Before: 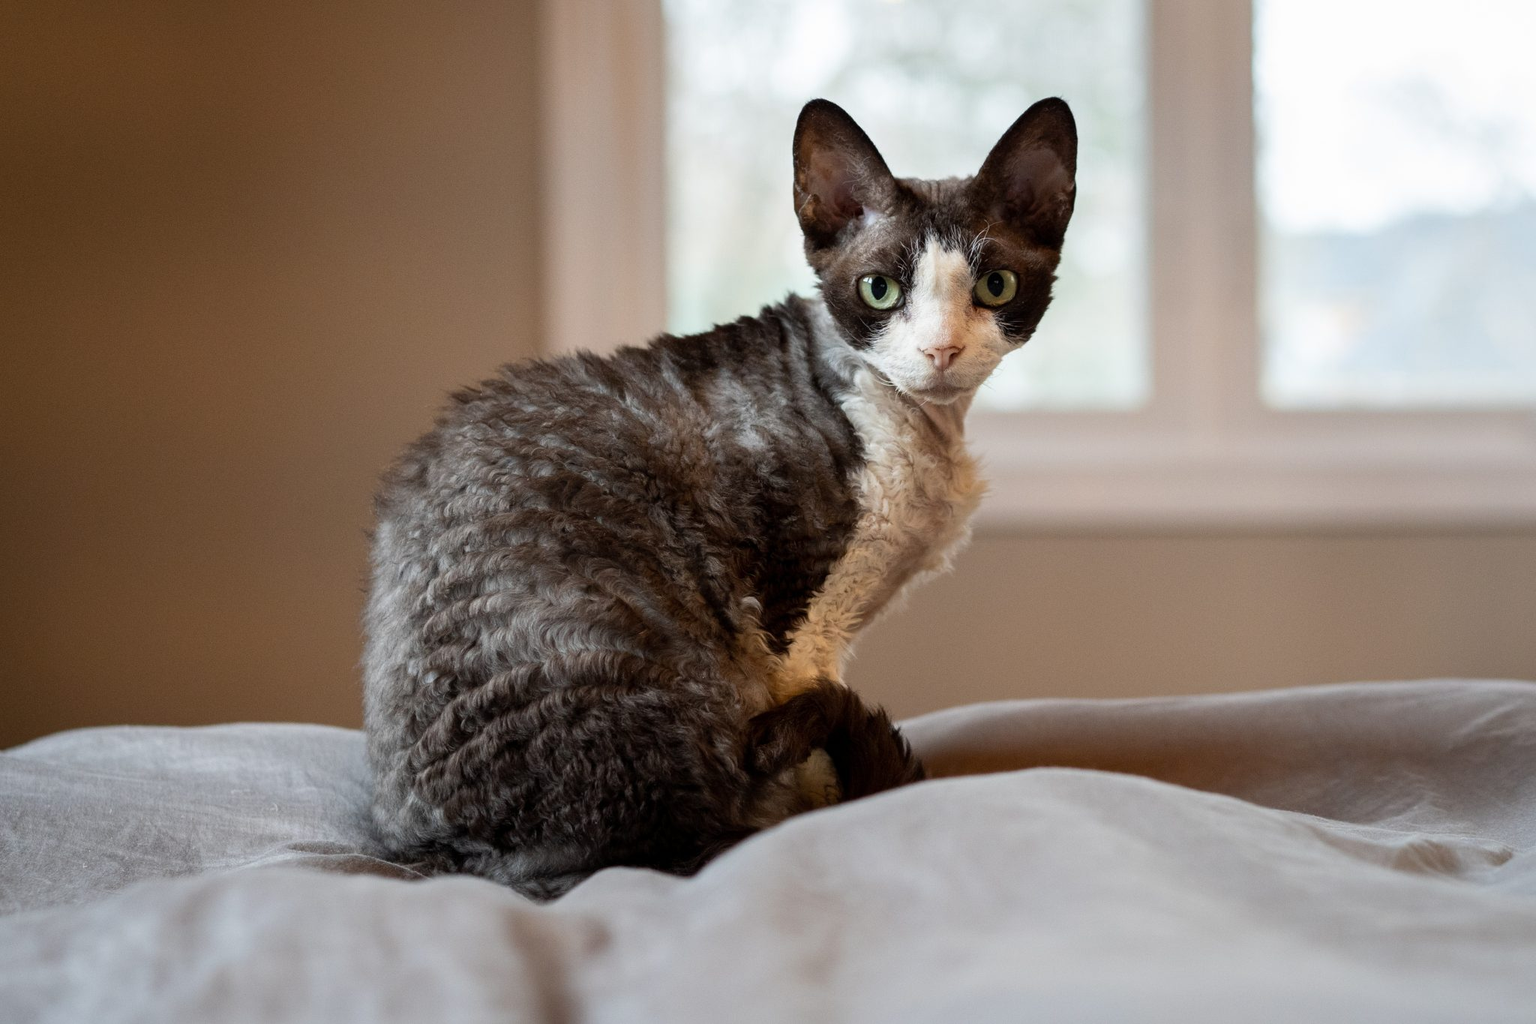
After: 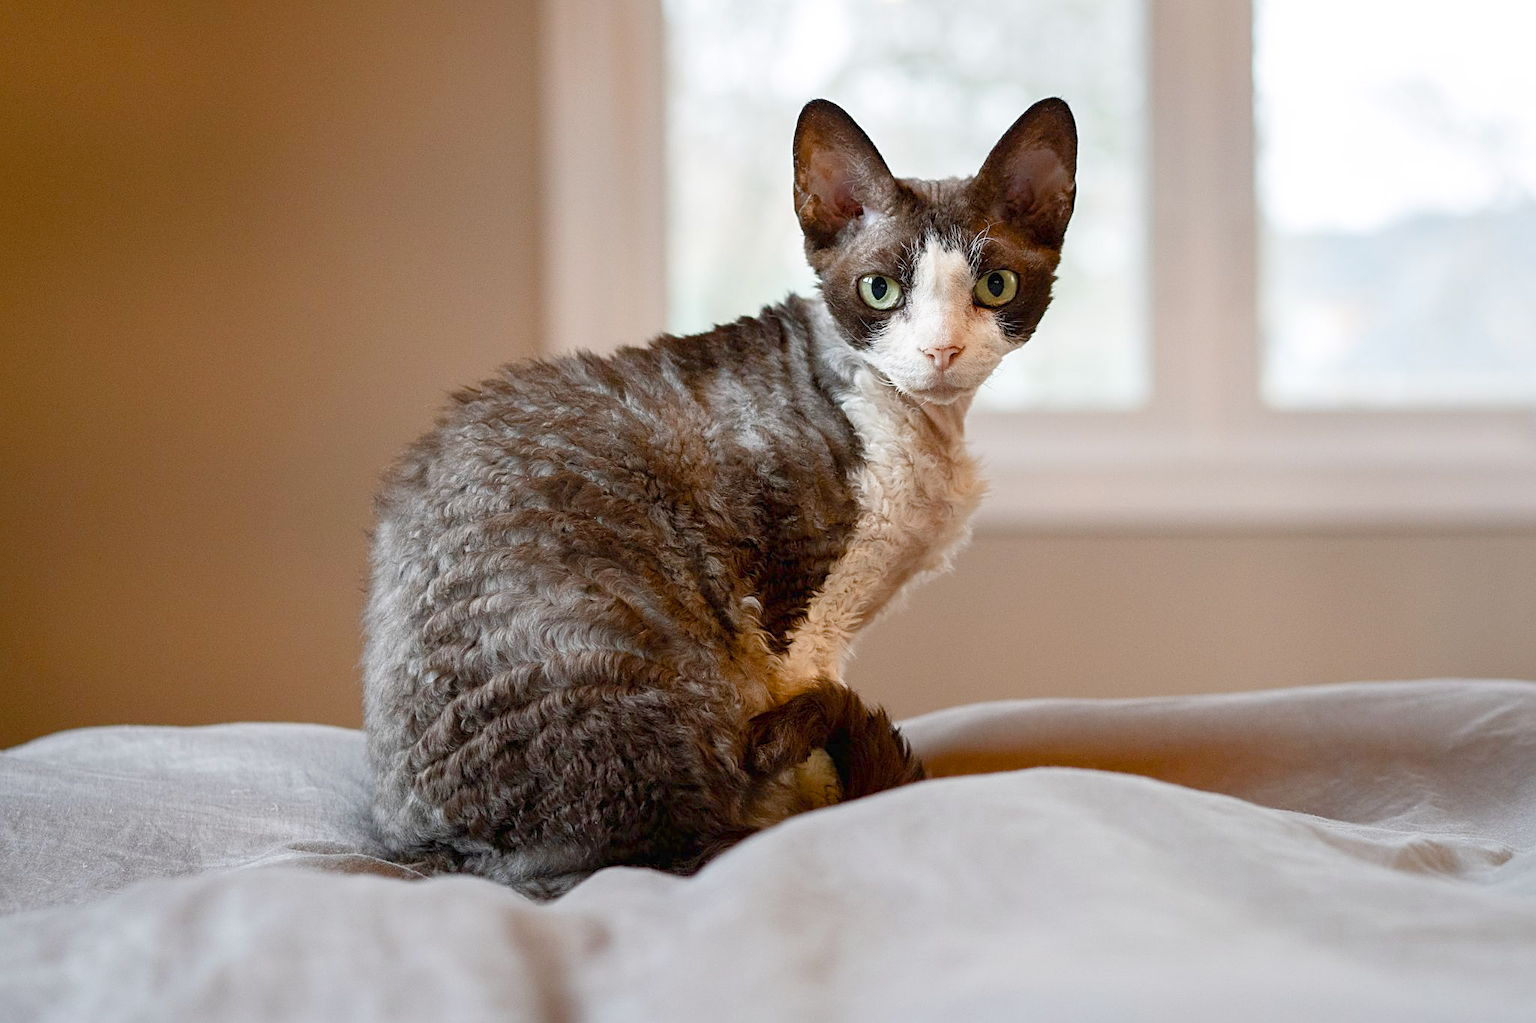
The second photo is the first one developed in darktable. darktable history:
exposure: black level correction 0, exposure 0.68 EV, compensate exposure bias true, compensate highlight preservation false
color balance rgb: shadows lift › chroma 1%, shadows lift › hue 113°, highlights gain › chroma 0.2%, highlights gain › hue 333°, perceptual saturation grading › global saturation 20%, perceptual saturation grading › highlights -50%, perceptual saturation grading › shadows 25%, contrast -20%
sharpen: on, module defaults
